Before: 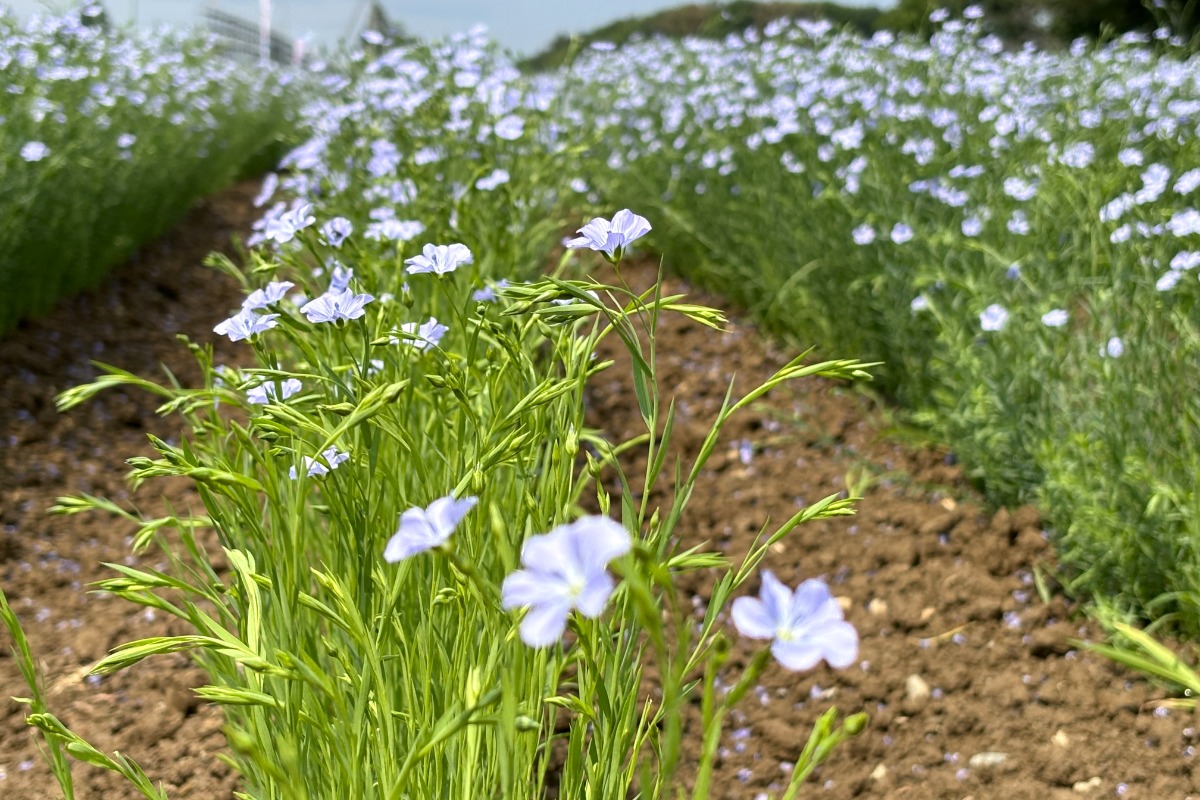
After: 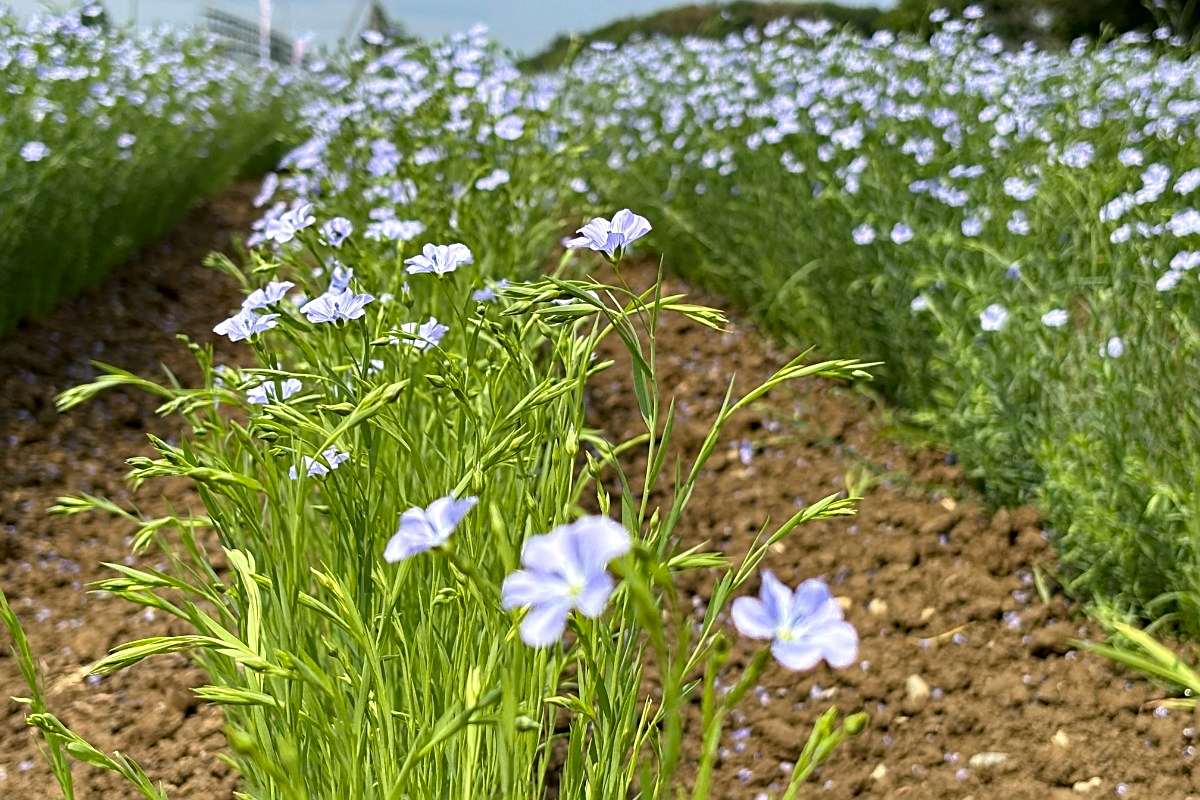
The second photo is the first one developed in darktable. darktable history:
sharpen: on, module defaults
haze removal: strength 0.29, distance 0.25, compatibility mode true, adaptive false
